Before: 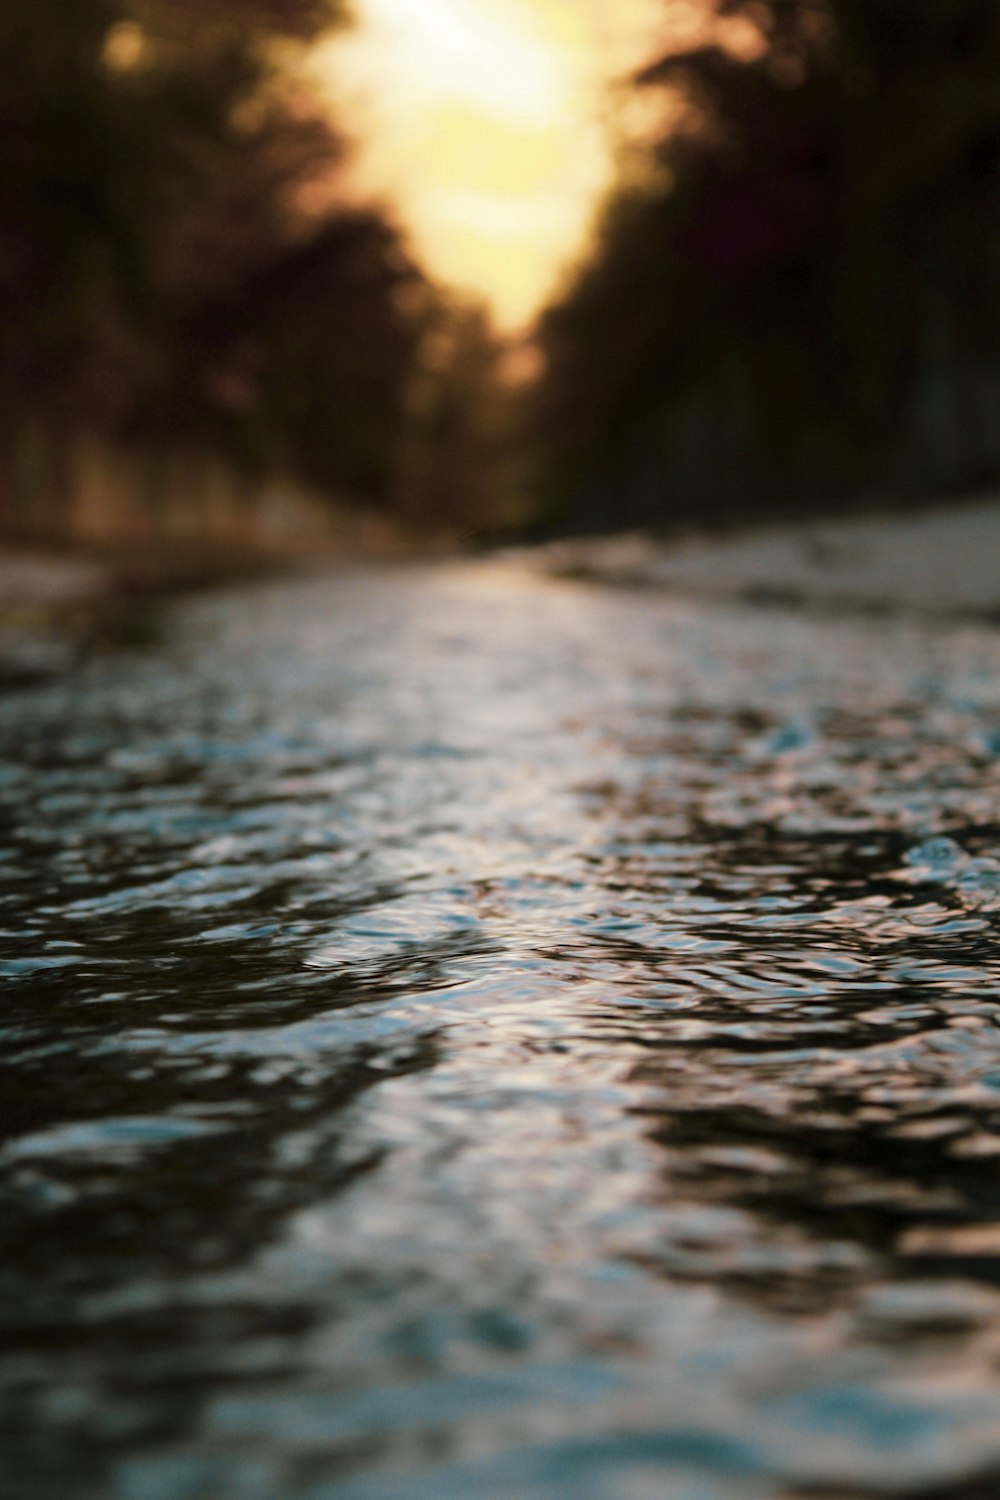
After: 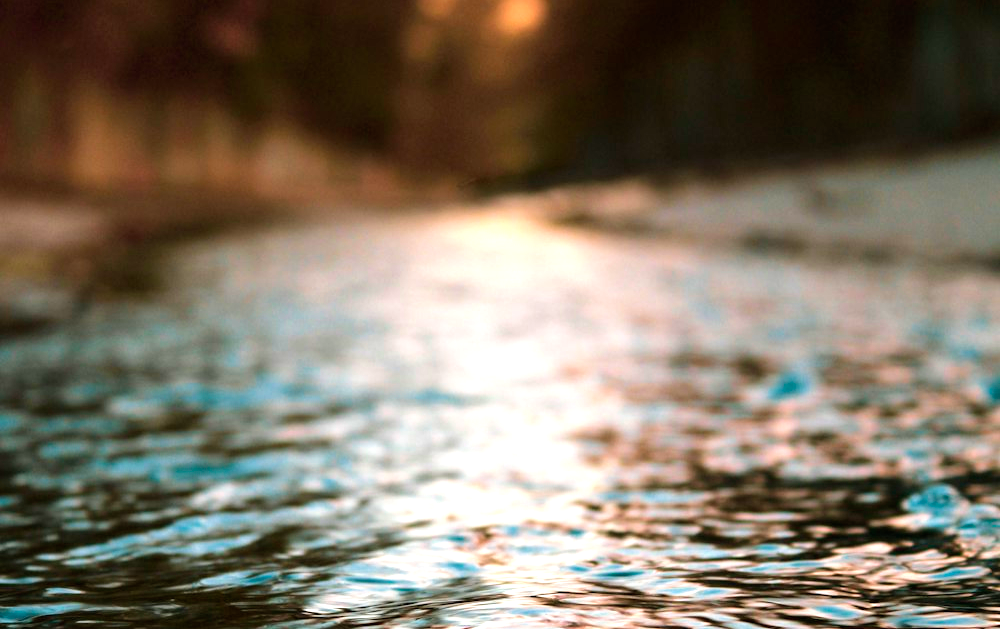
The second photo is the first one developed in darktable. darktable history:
crop and rotate: top 23.583%, bottom 34.445%
exposure: black level correction 0, exposure 1 EV, compensate highlight preservation false
velvia: on, module defaults
